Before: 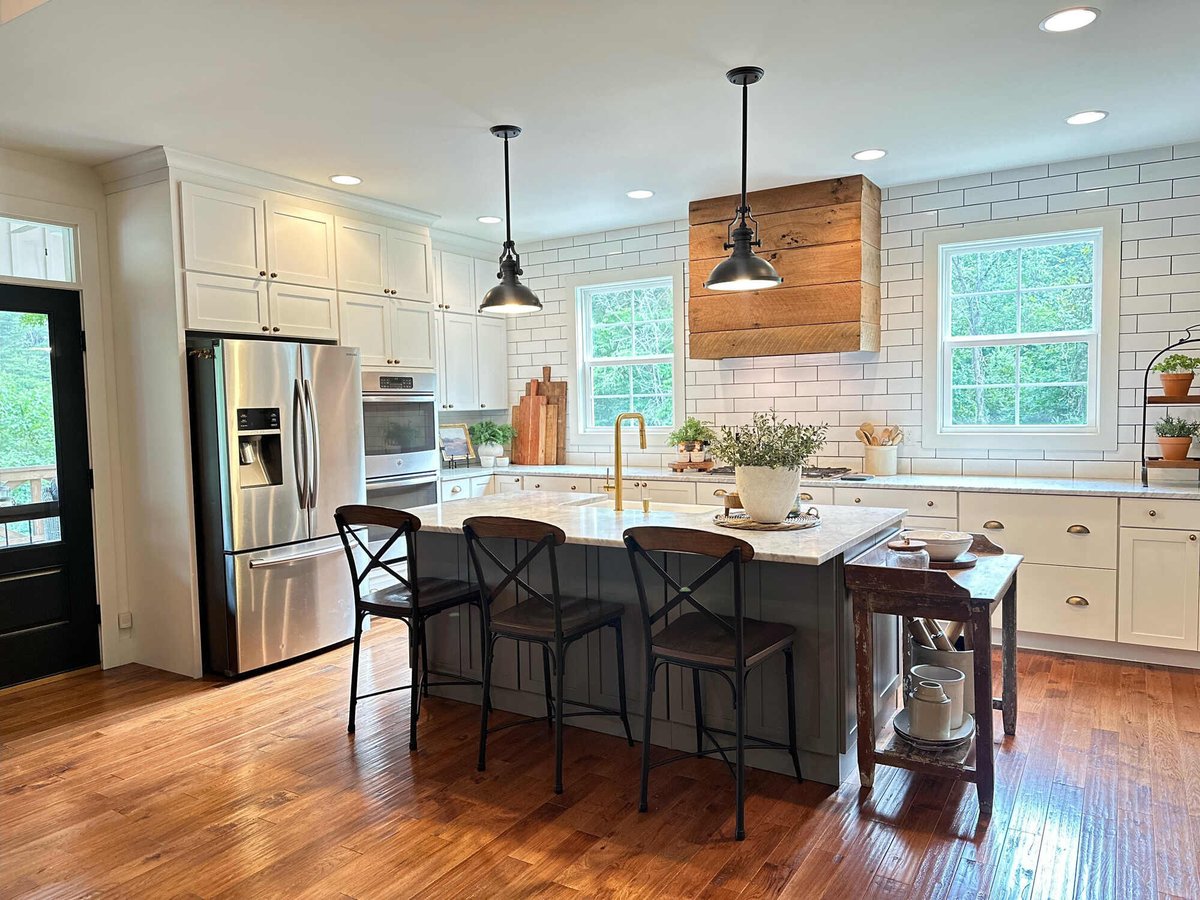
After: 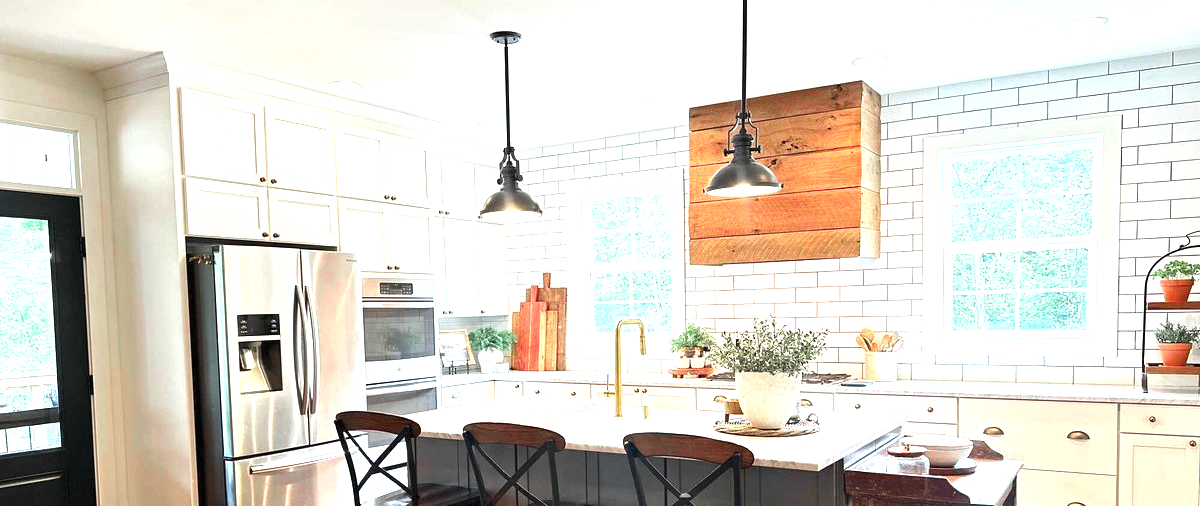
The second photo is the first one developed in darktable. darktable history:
color zones: curves: ch0 [(0, 0.466) (0.128, 0.466) (0.25, 0.5) (0.375, 0.456) (0.5, 0.5) (0.625, 0.5) (0.737, 0.652) (0.875, 0.5)]; ch1 [(0, 0.603) (0.125, 0.618) (0.261, 0.348) (0.372, 0.353) (0.497, 0.363) (0.611, 0.45) (0.731, 0.427) (0.875, 0.518) (0.998, 0.652)]; ch2 [(0, 0.559) (0.125, 0.451) (0.253, 0.564) (0.37, 0.578) (0.5, 0.466) (0.625, 0.471) (0.731, 0.471) (0.88, 0.485)]
exposure: black level correction 0, exposure 1.125 EV, compensate exposure bias true, compensate highlight preservation false
crop and rotate: top 10.486%, bottom 33.215%
